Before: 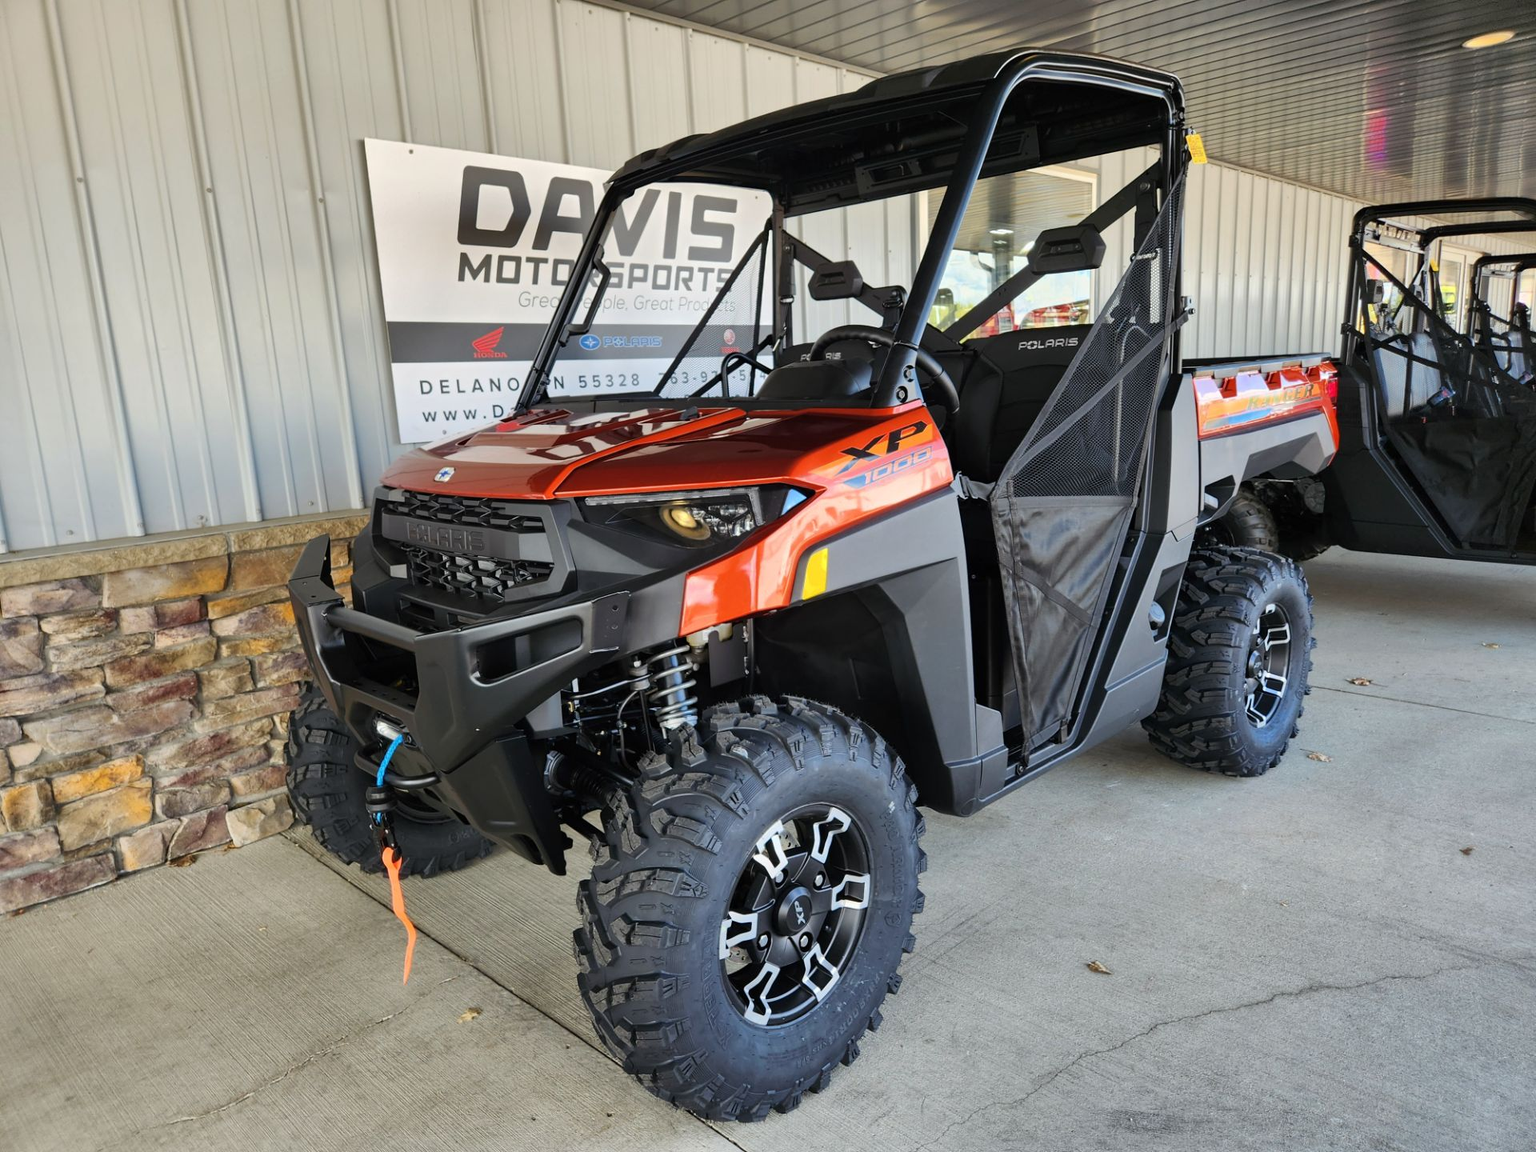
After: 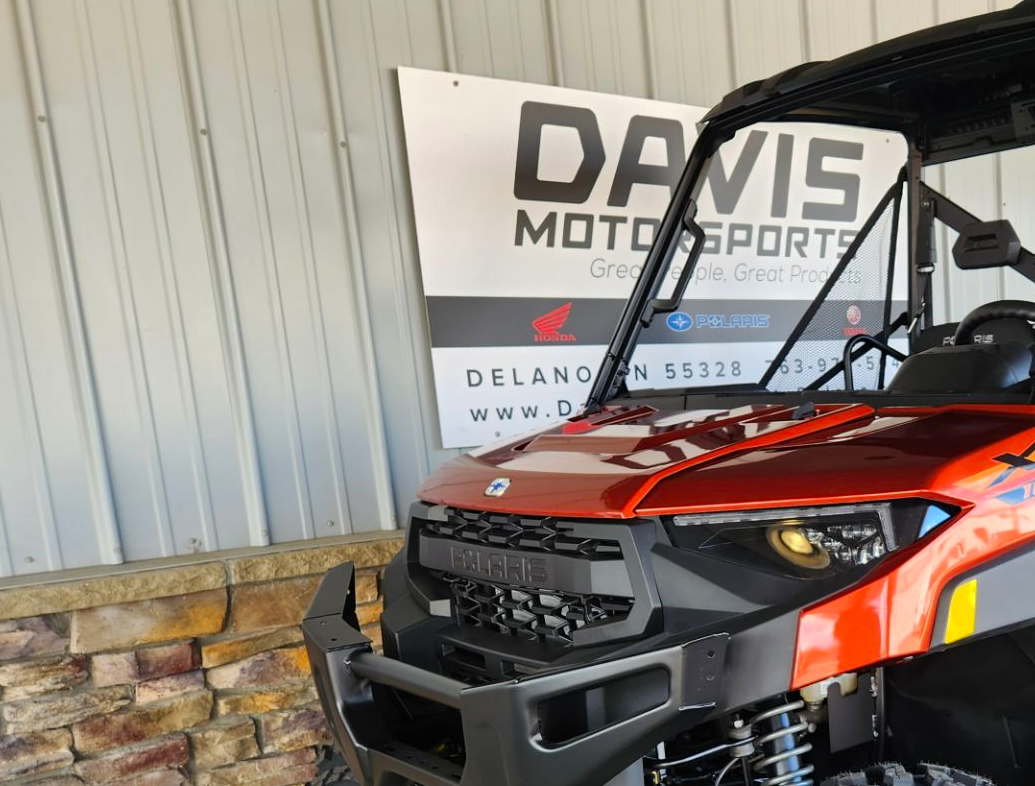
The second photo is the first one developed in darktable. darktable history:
contrast brightness saturation: saturation 0.12
crop and rotate: left 3.056%, top 7.426%, right 43.01%, bottom 37.966%
exposure: compensate highlight preservation false
